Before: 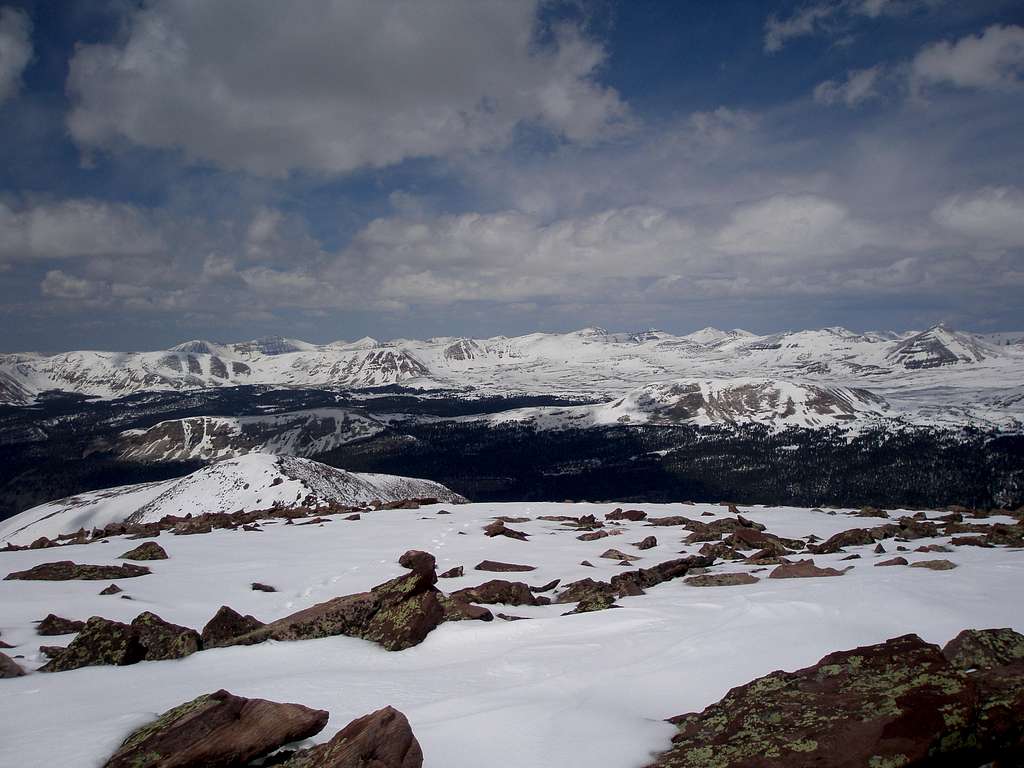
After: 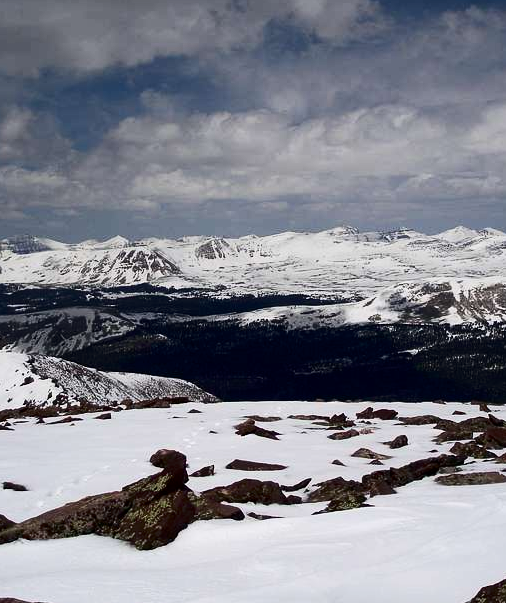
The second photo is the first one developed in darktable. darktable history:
contrast brightness saturation: contrast 0.28
crop and rotate: angle 0.02°, left 24.353%, top 13.219%, right 26.156%, bottom 8.224%
